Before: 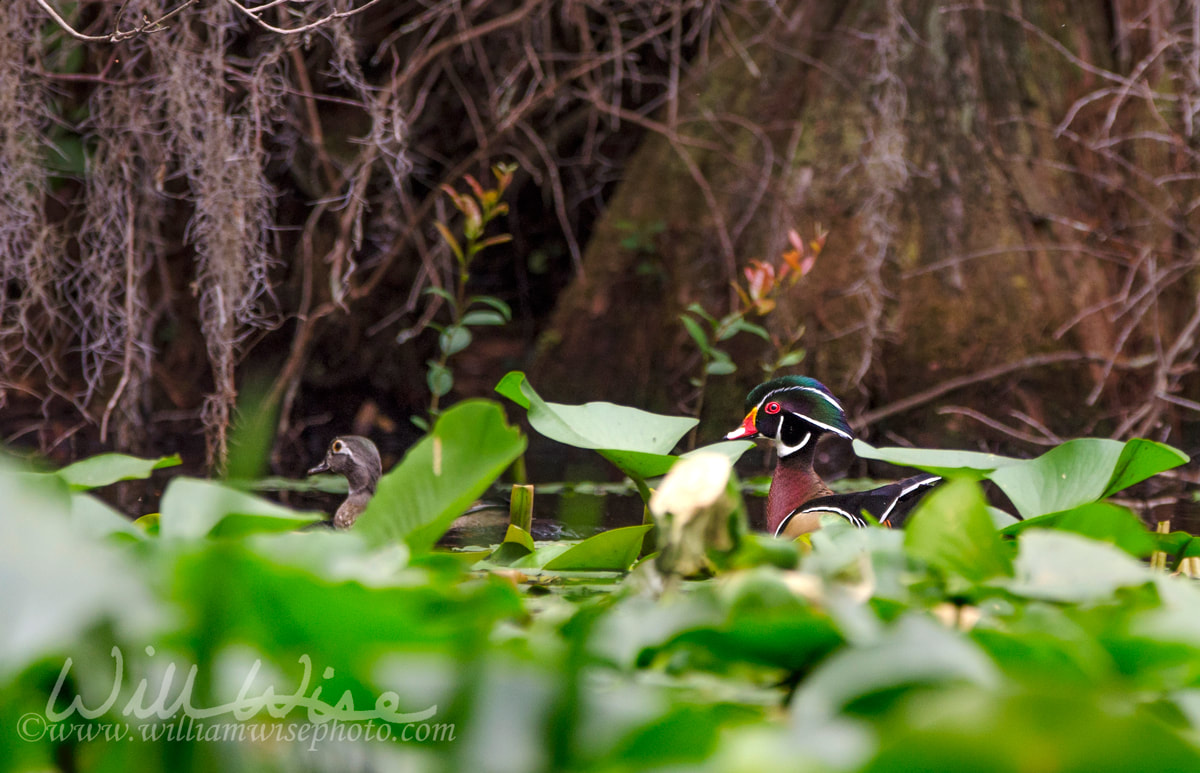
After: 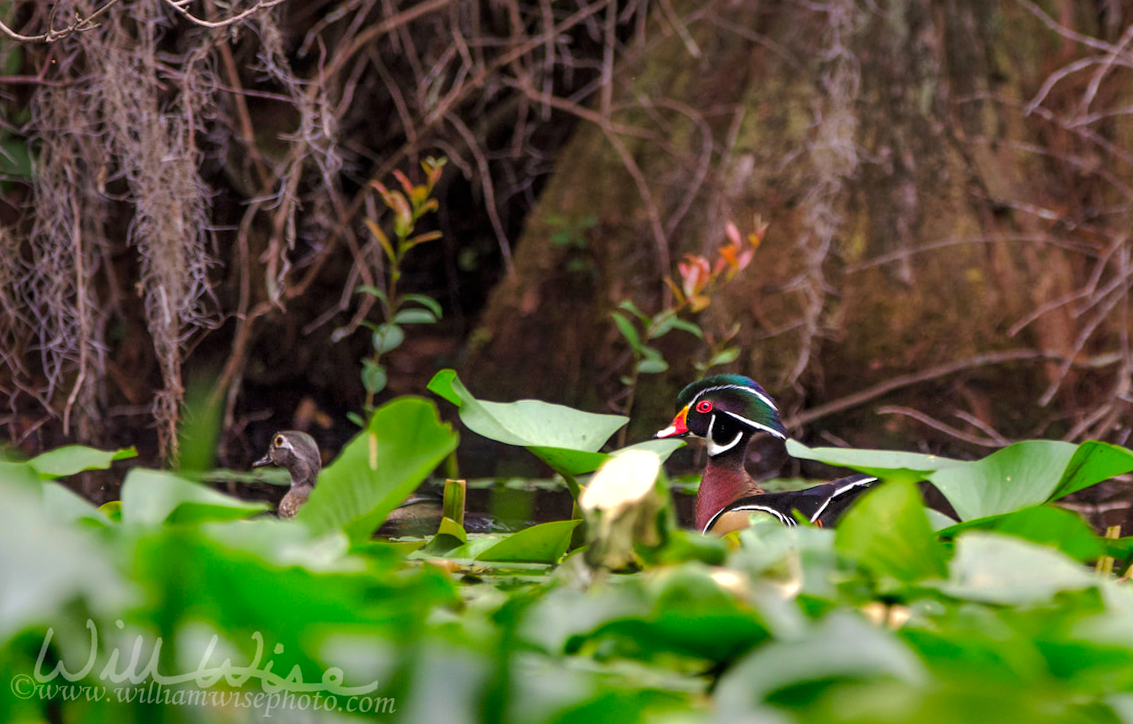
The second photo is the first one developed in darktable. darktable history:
exposure: compensate highlight preservation false
rotate and perspective: rotation 0.062°, lens shift (vertical) 0.115, lens shift (horizontal) -0.133, crop left 0.047, crop right 0.94, crop top 0.061, crop bottom 0.94
color balance: contrast 10%
shadows and highlights: shadows 40, highlights -60
